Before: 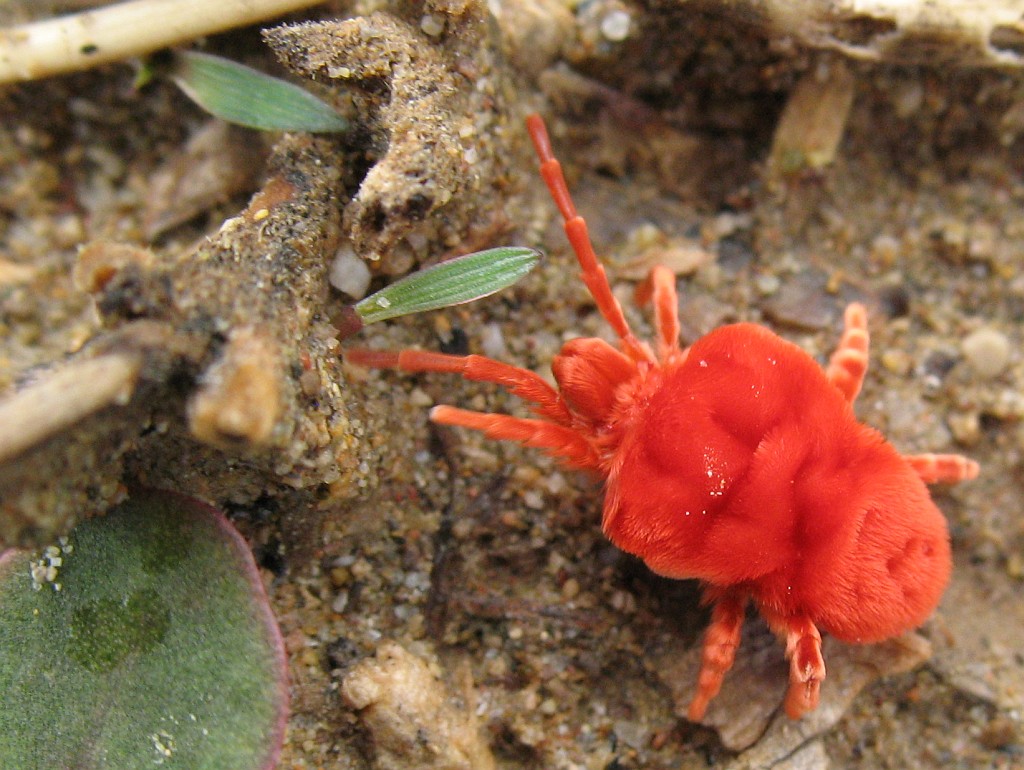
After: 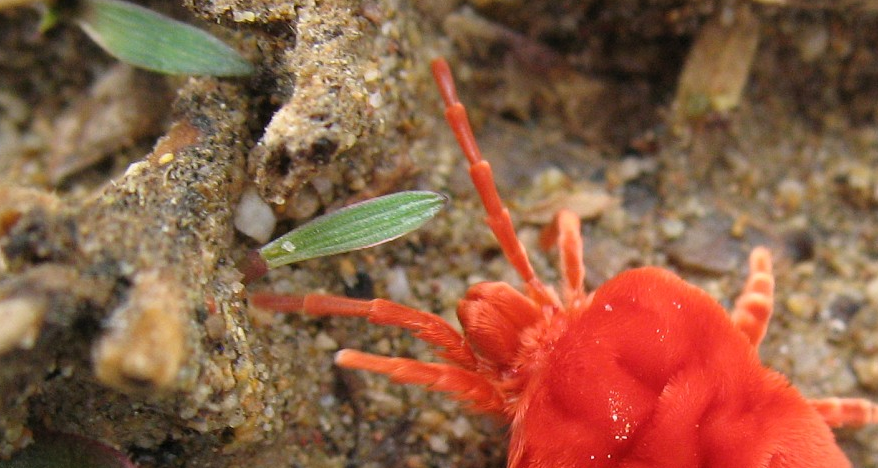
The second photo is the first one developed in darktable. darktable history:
exposure: black level correction 0, compensate exposure bias true, compensate highlight preservation false
crop and rotate: left 9.289%, top 7.291%, right 4.924%, bottom 31.894%
